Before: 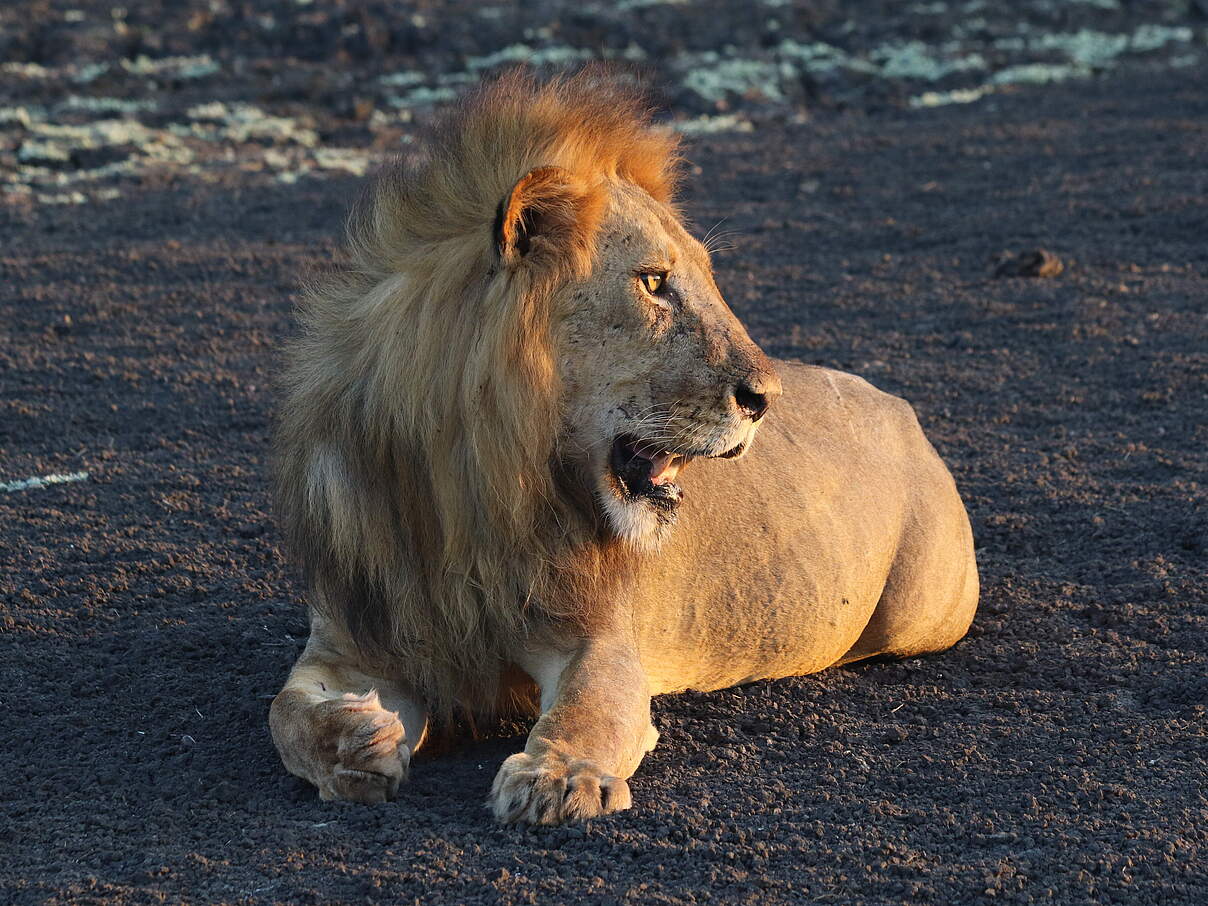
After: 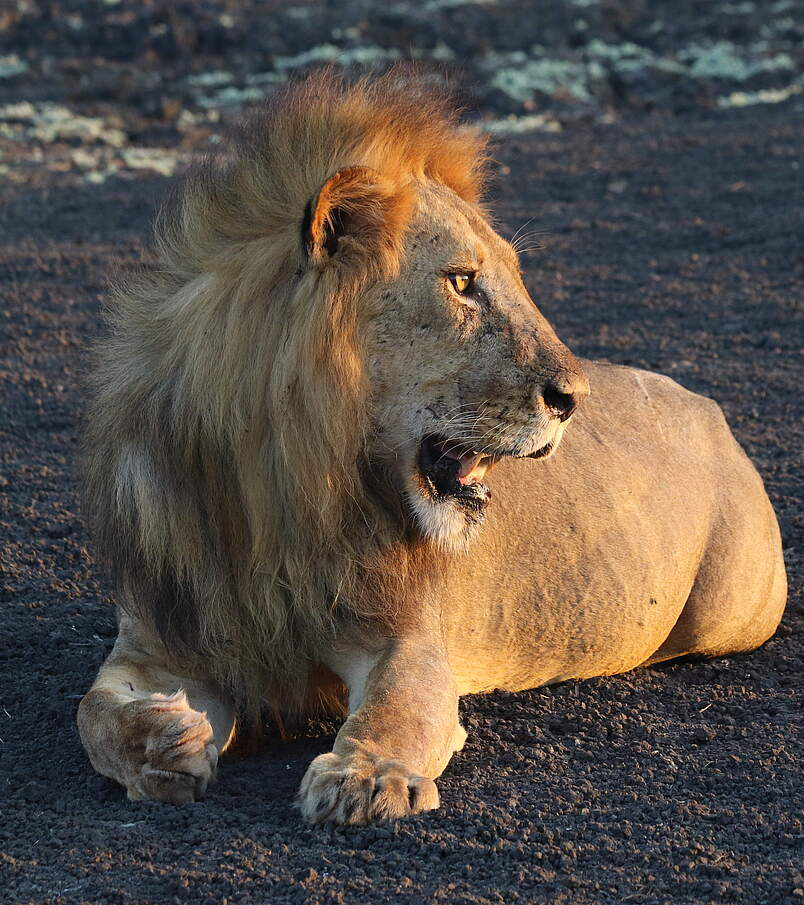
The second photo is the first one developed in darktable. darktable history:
tone equalizer: on, module defaults
crop and rotate: left 15.974%, right 17.455%
